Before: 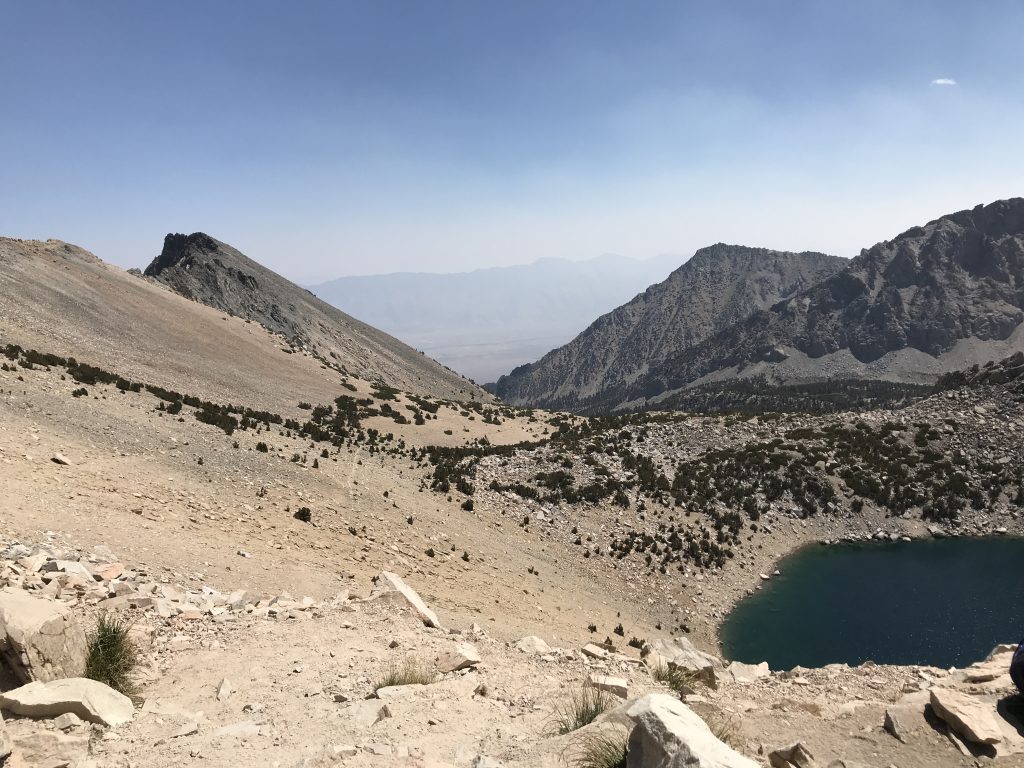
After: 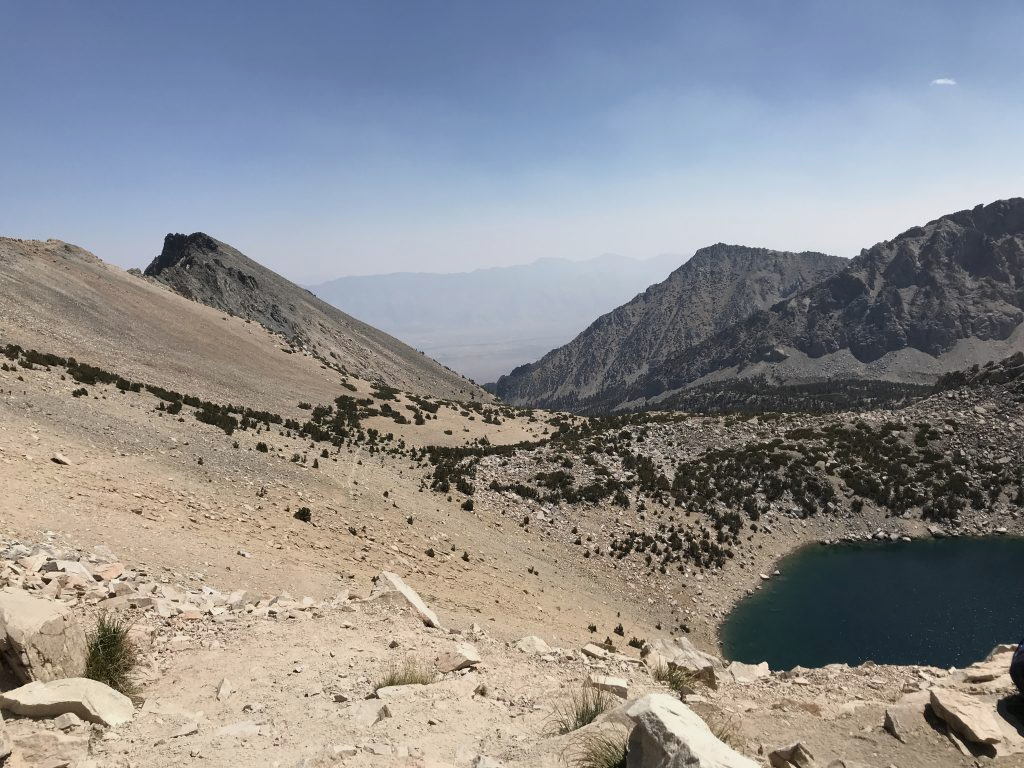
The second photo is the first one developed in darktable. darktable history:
exposure: exposure -0.18 EV, compensate highlight preservation false
